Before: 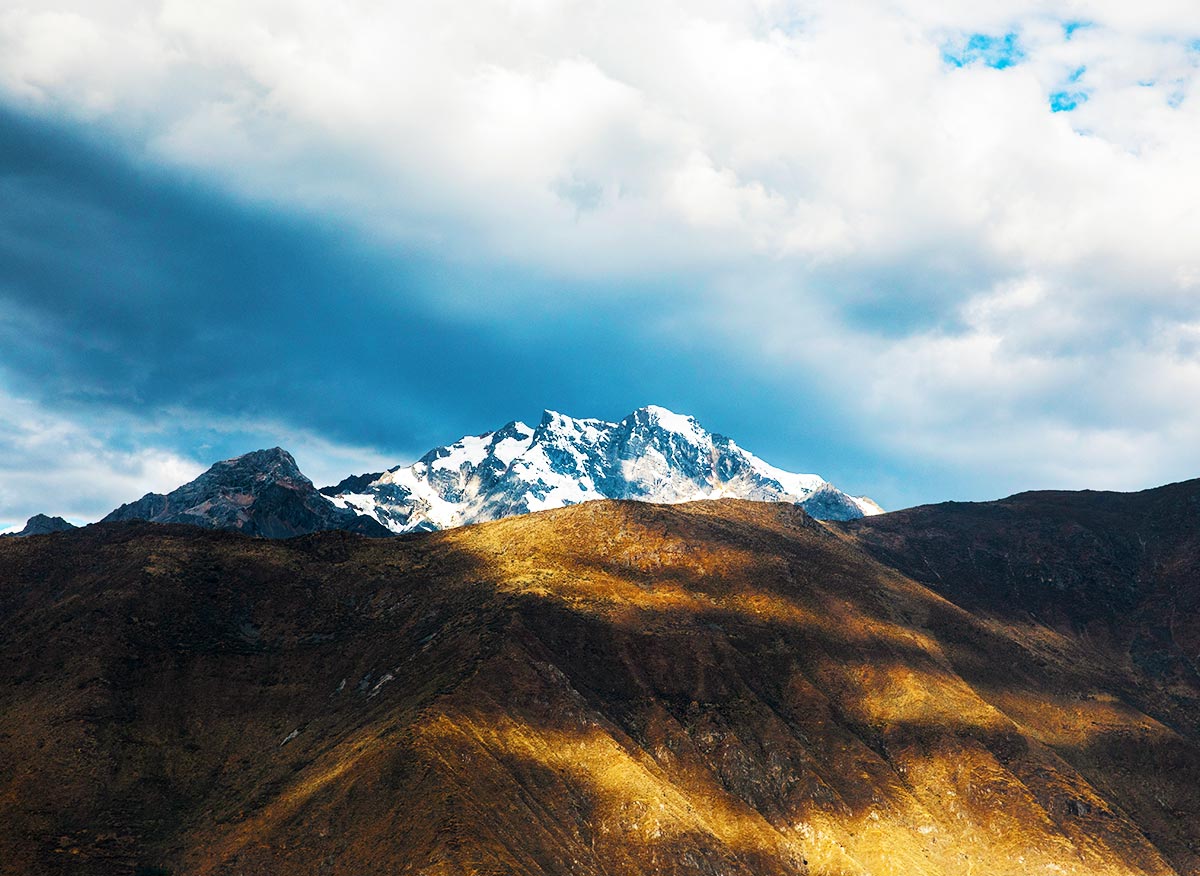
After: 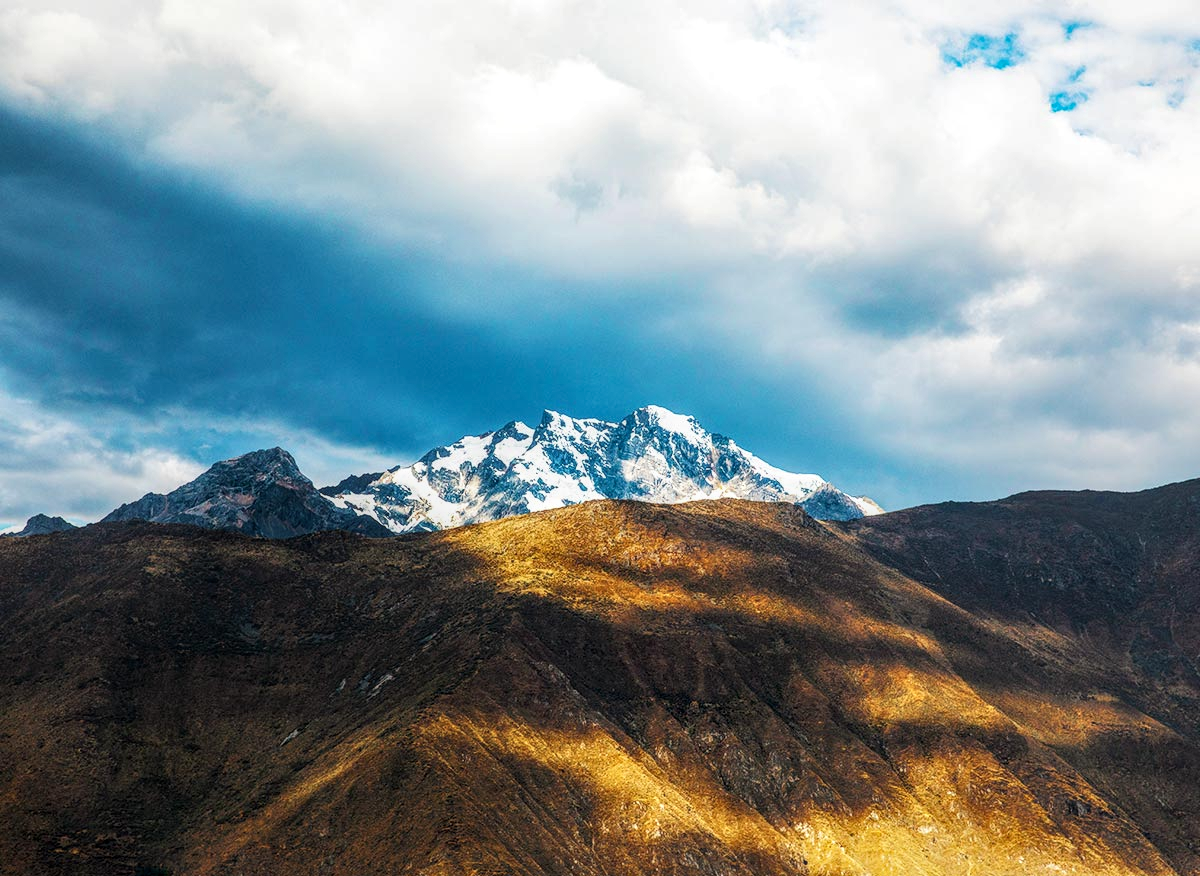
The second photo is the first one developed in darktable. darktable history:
local contrast: highlights 3%, shadows 5%, detail 134%
